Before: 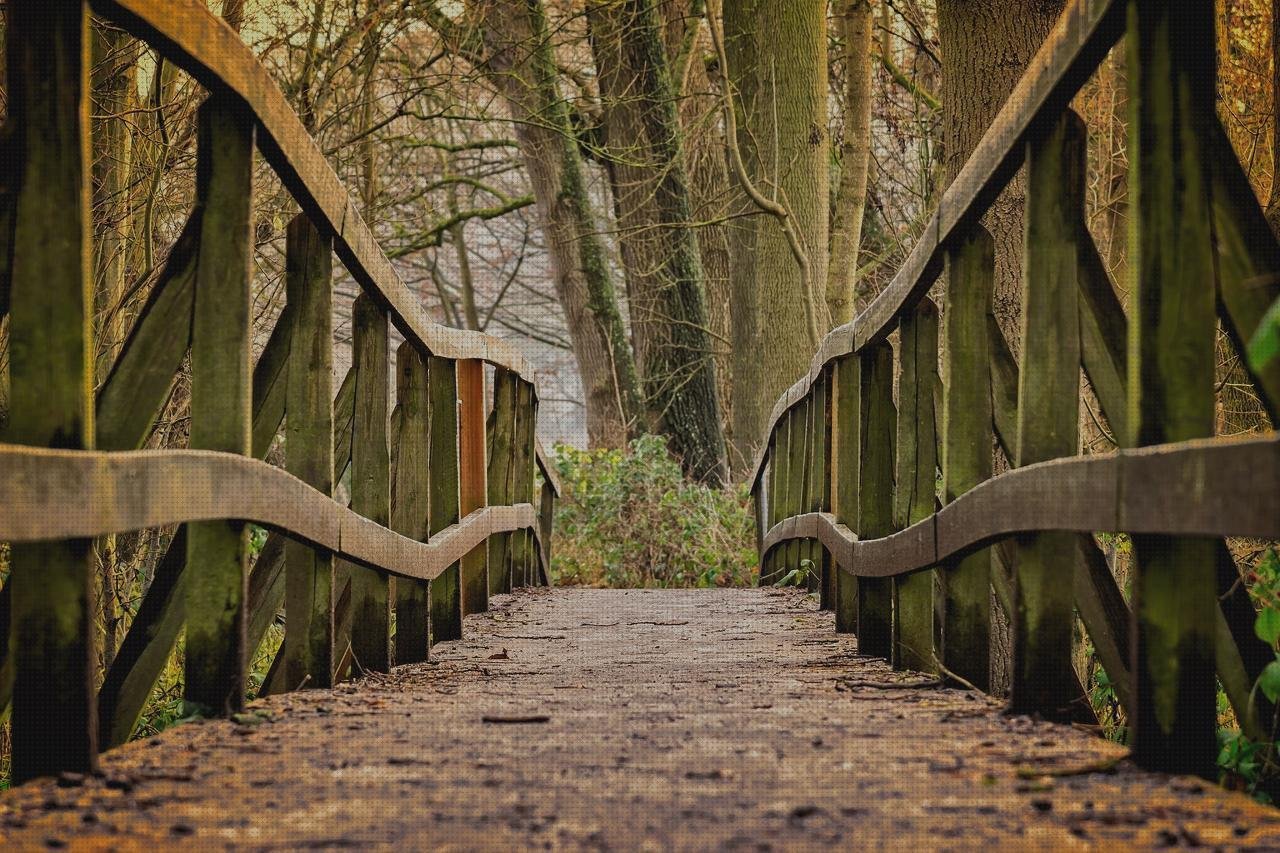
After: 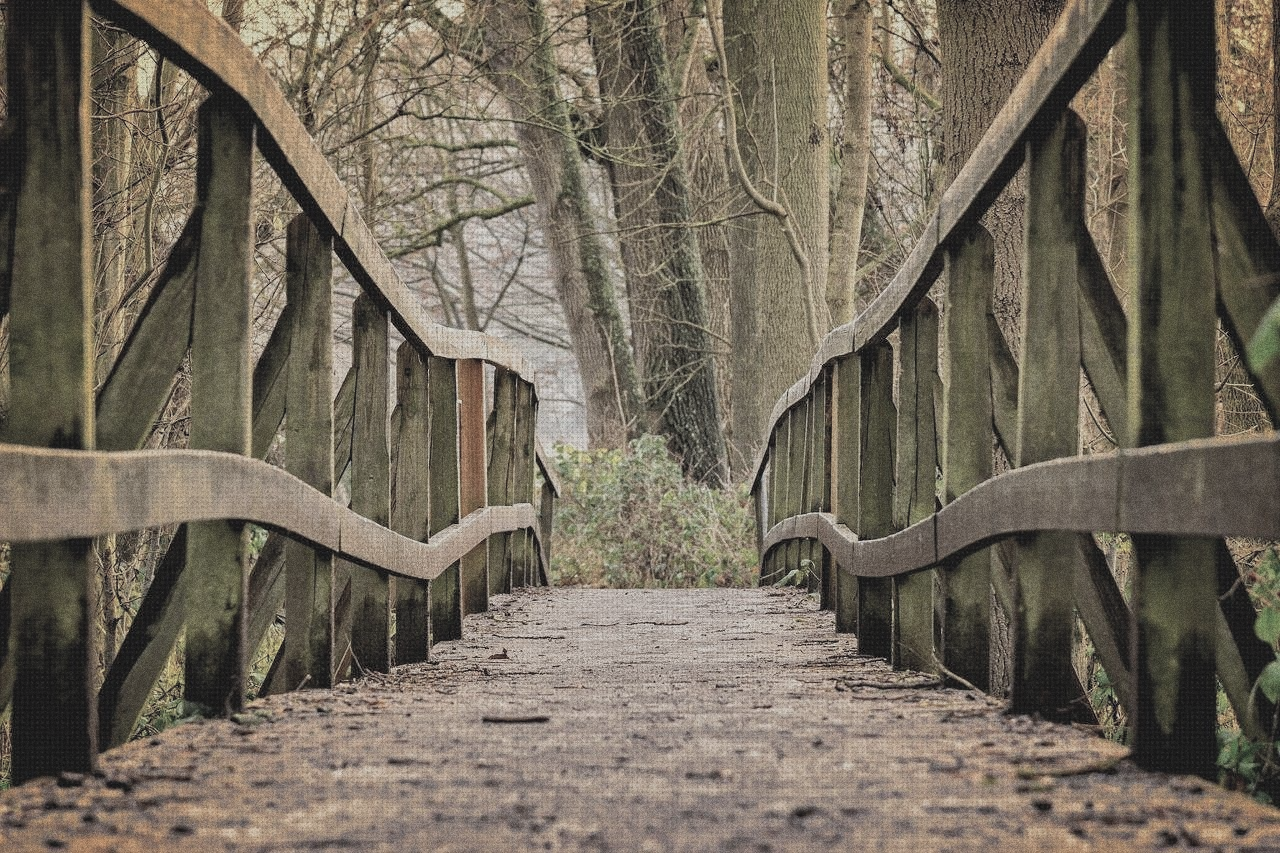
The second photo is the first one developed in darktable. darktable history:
grain: coarseness 0.09 ISO, strength 40%
contrast brightness saturation: brightness 0.18, saturation -0.5
